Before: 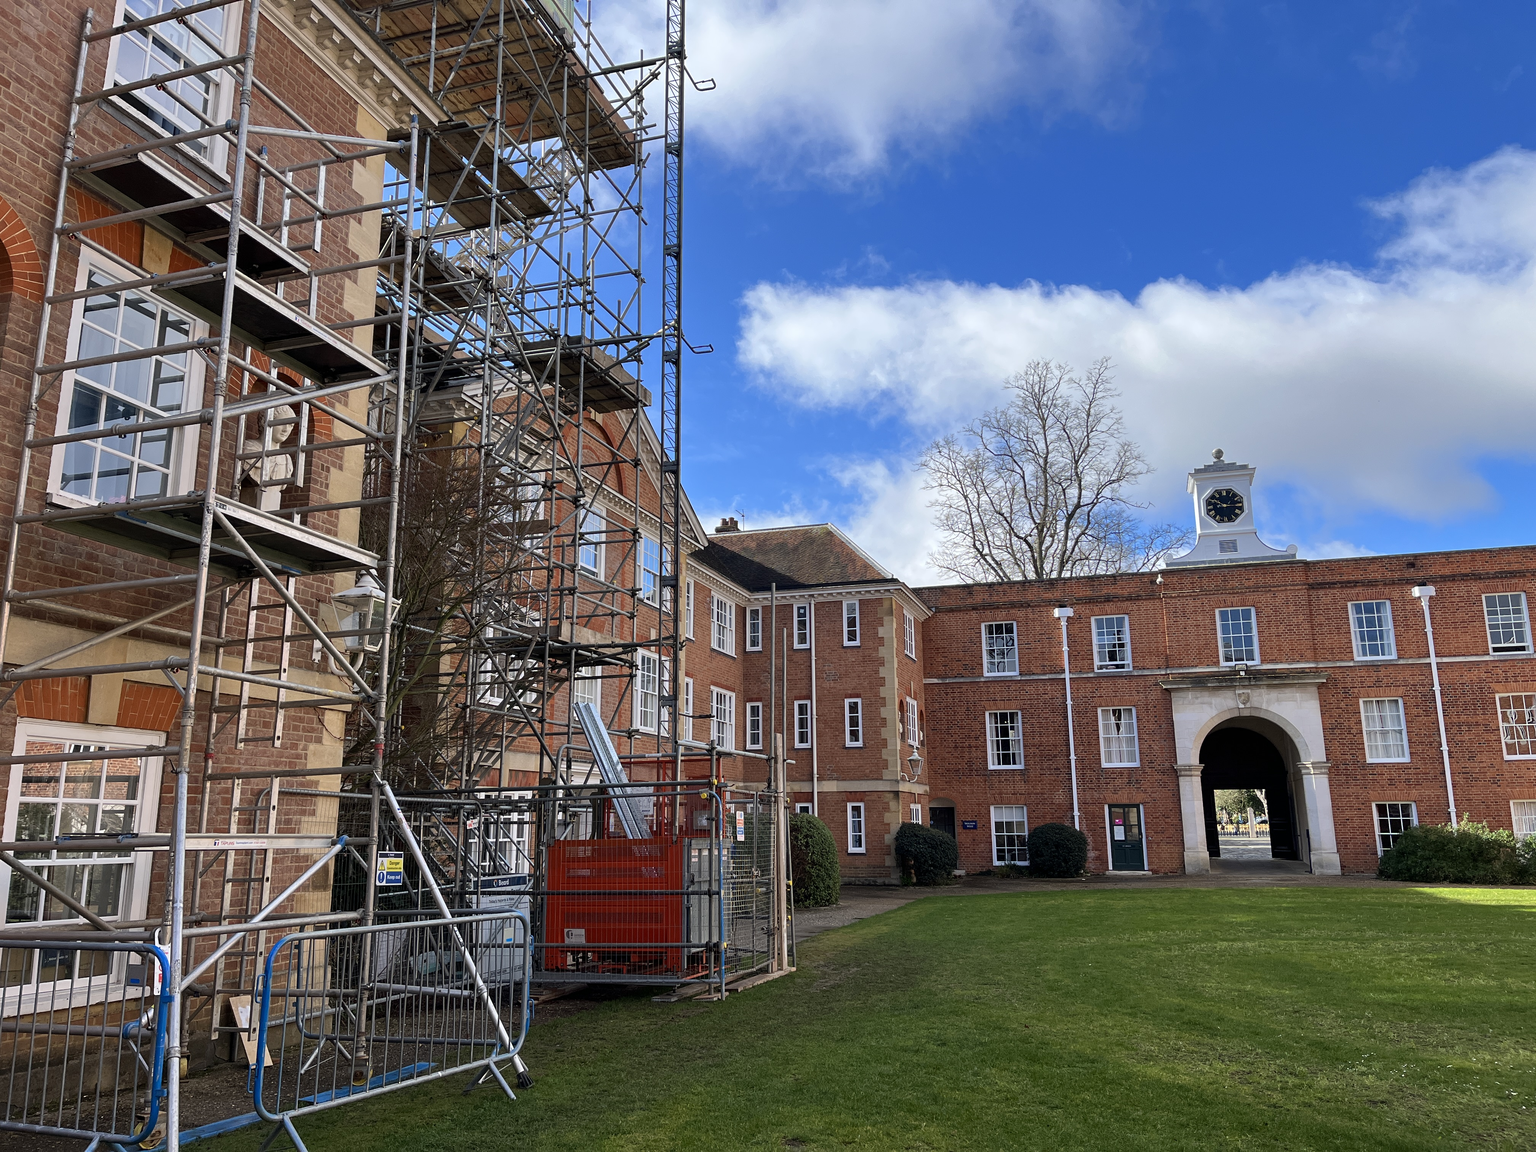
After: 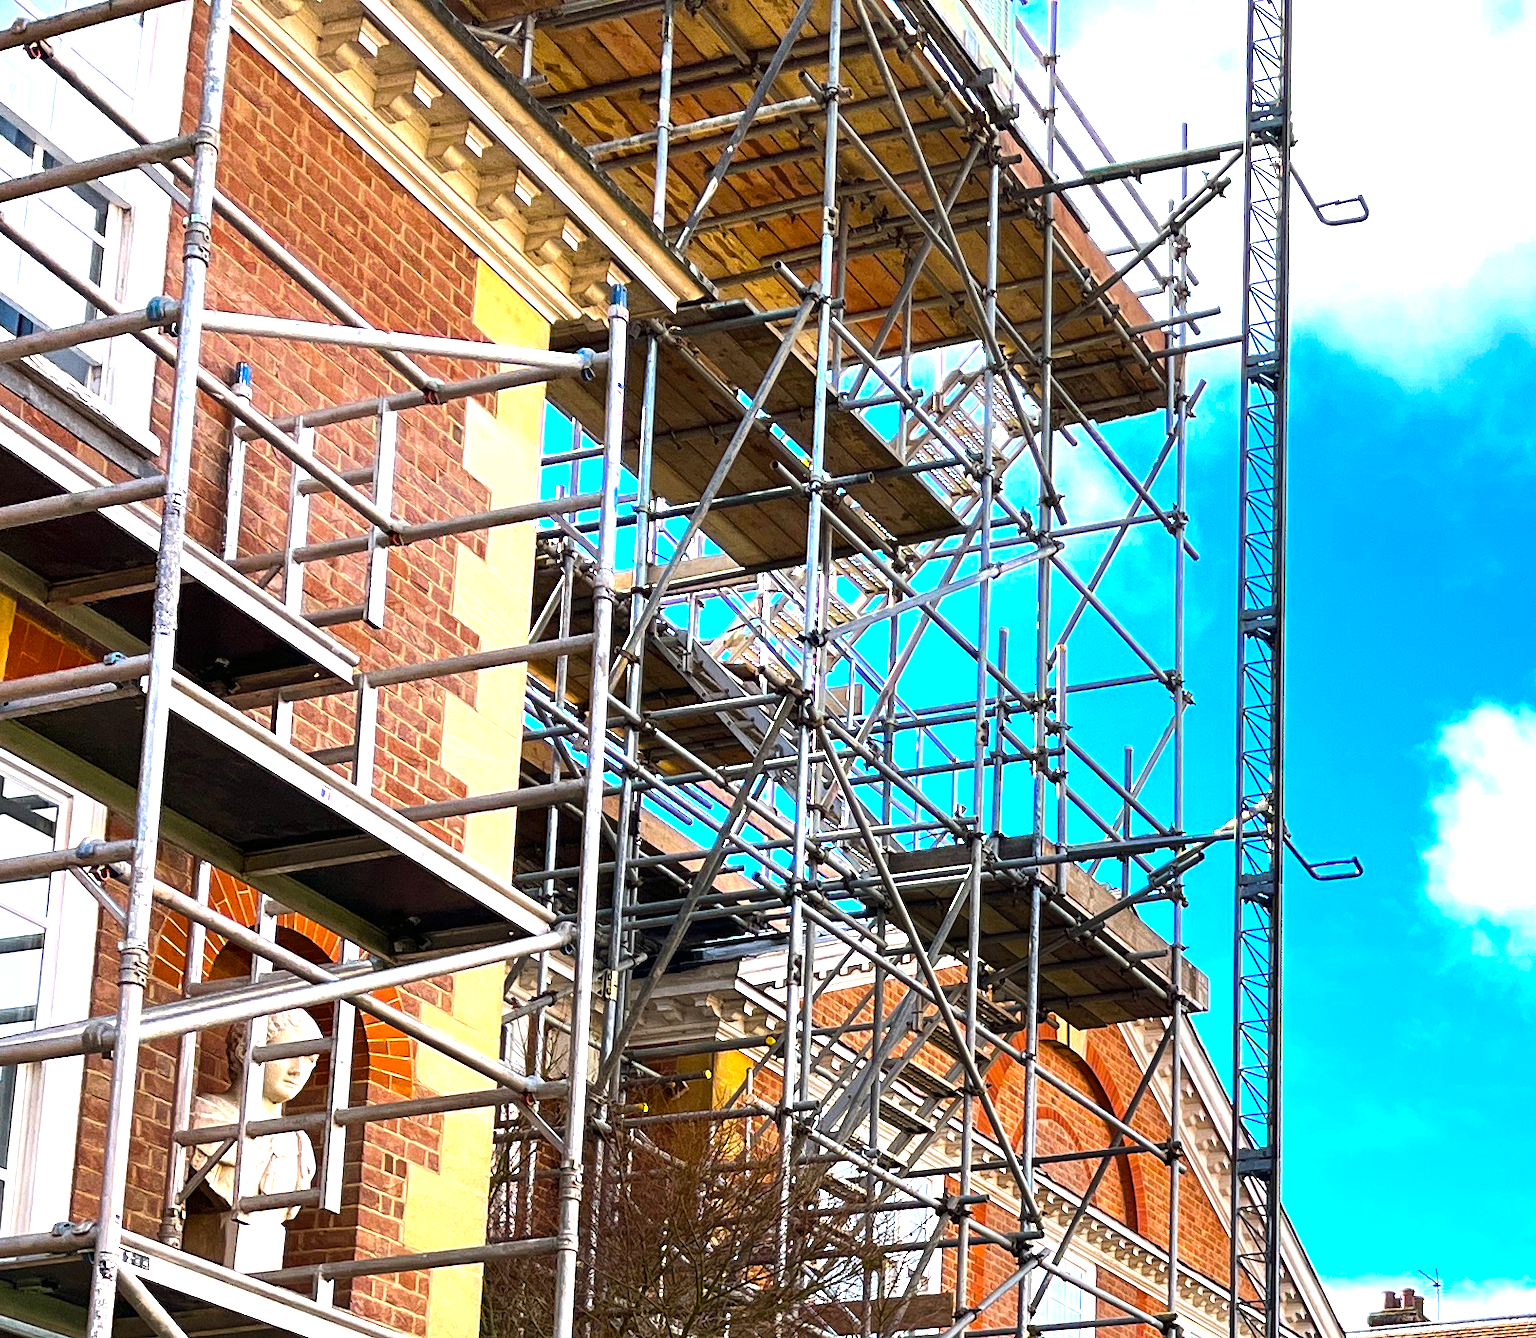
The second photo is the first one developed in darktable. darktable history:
color balance rgb: shadows lift › chroma 3.553%, shadows lift › hue 88.3°, perceptual saturation grading › global saturation 19.333%, perceptual brilliance grading › global brilliance 14.258%, perceptual brilliance grading › shadows -34.914%, global vibrance 50.686%
crop and rotate: left 10.843%, top 0.091%, right 49.01%, bottom 53.26%
exposure: black level correction 0, exposure 1.199 EV, compensate highlight preservation false
